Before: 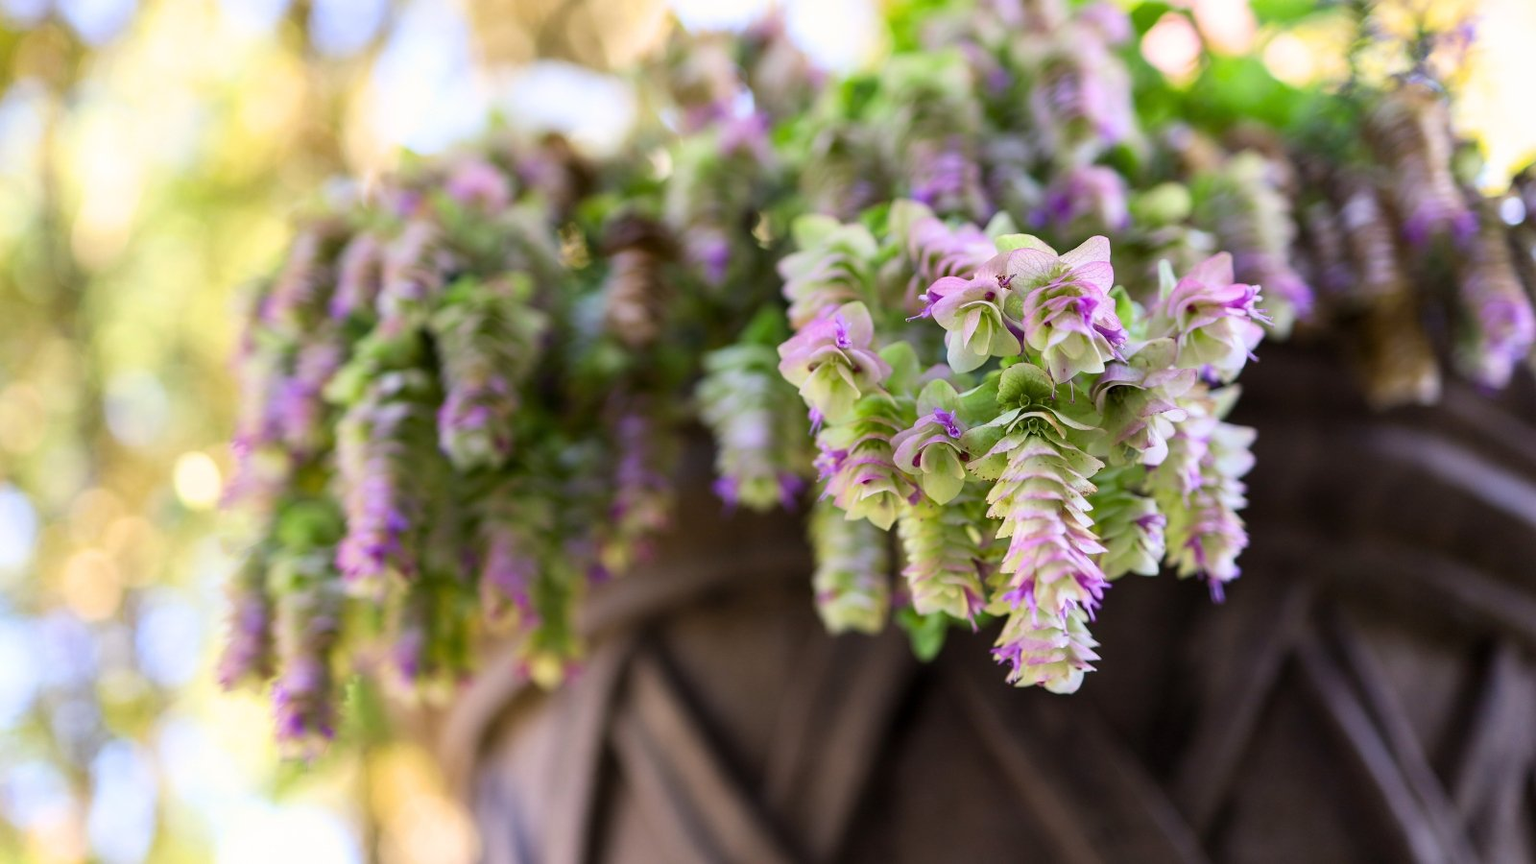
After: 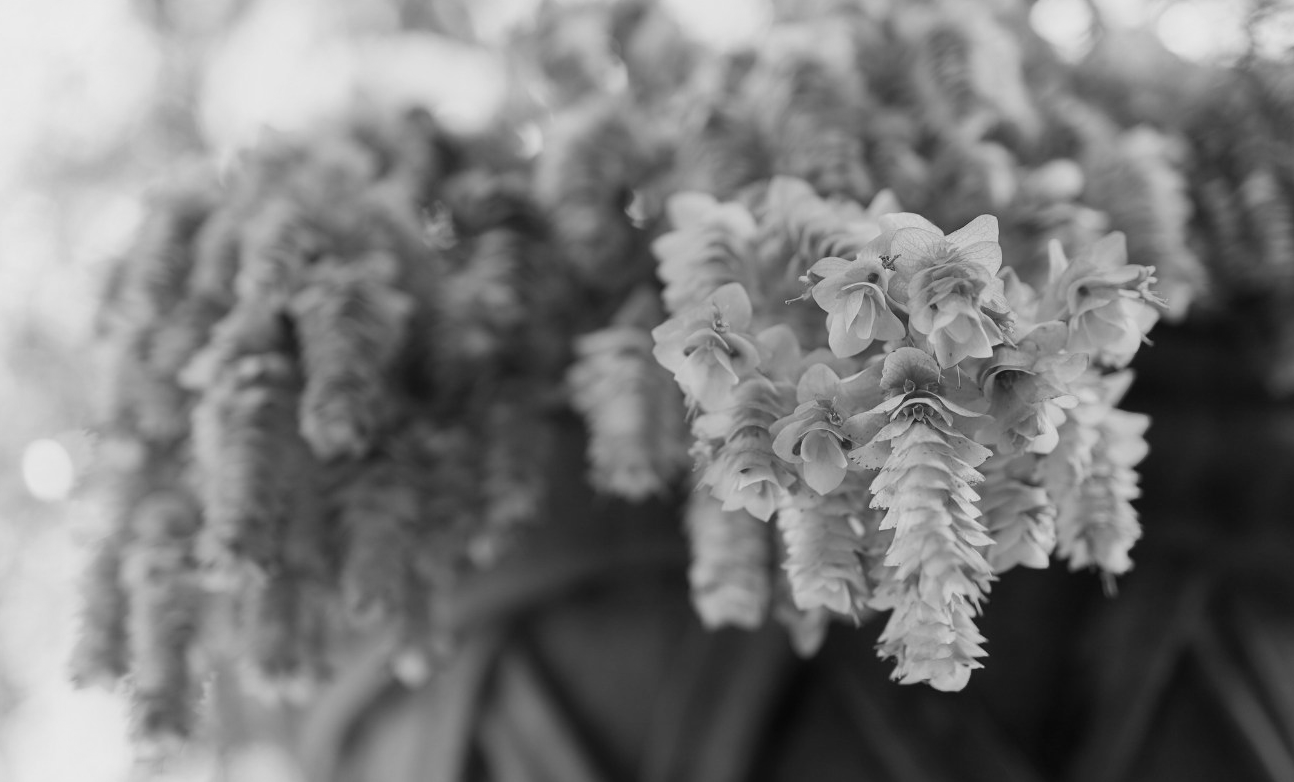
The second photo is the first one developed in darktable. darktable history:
crop: left 9.929%, top 3.475%, right 9.188%, bottom 9.529%
contrast equalizer: y [[0.46, 0.454, 0.451, 0.451, 0.455, 0.46], [0.5 ×6], [0.5 ×6], [0 ×6], [0 ×6]]
monochrome: a -74.22, b 78.2
exposure: black level correction 0.001, compensate highlight preservation false
